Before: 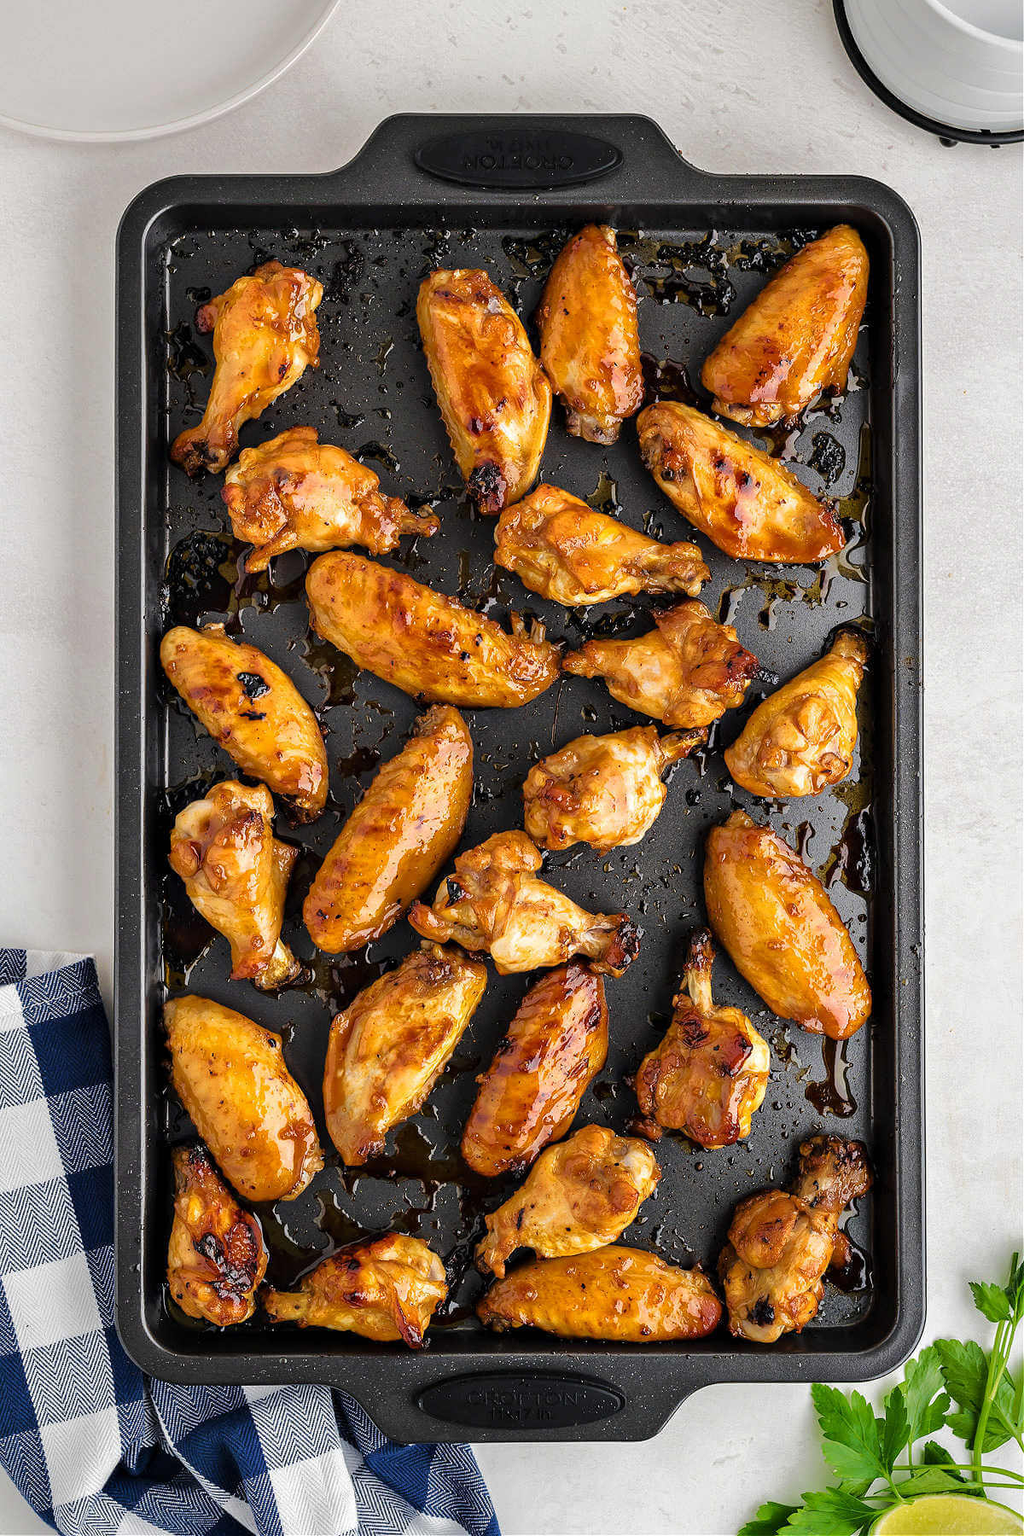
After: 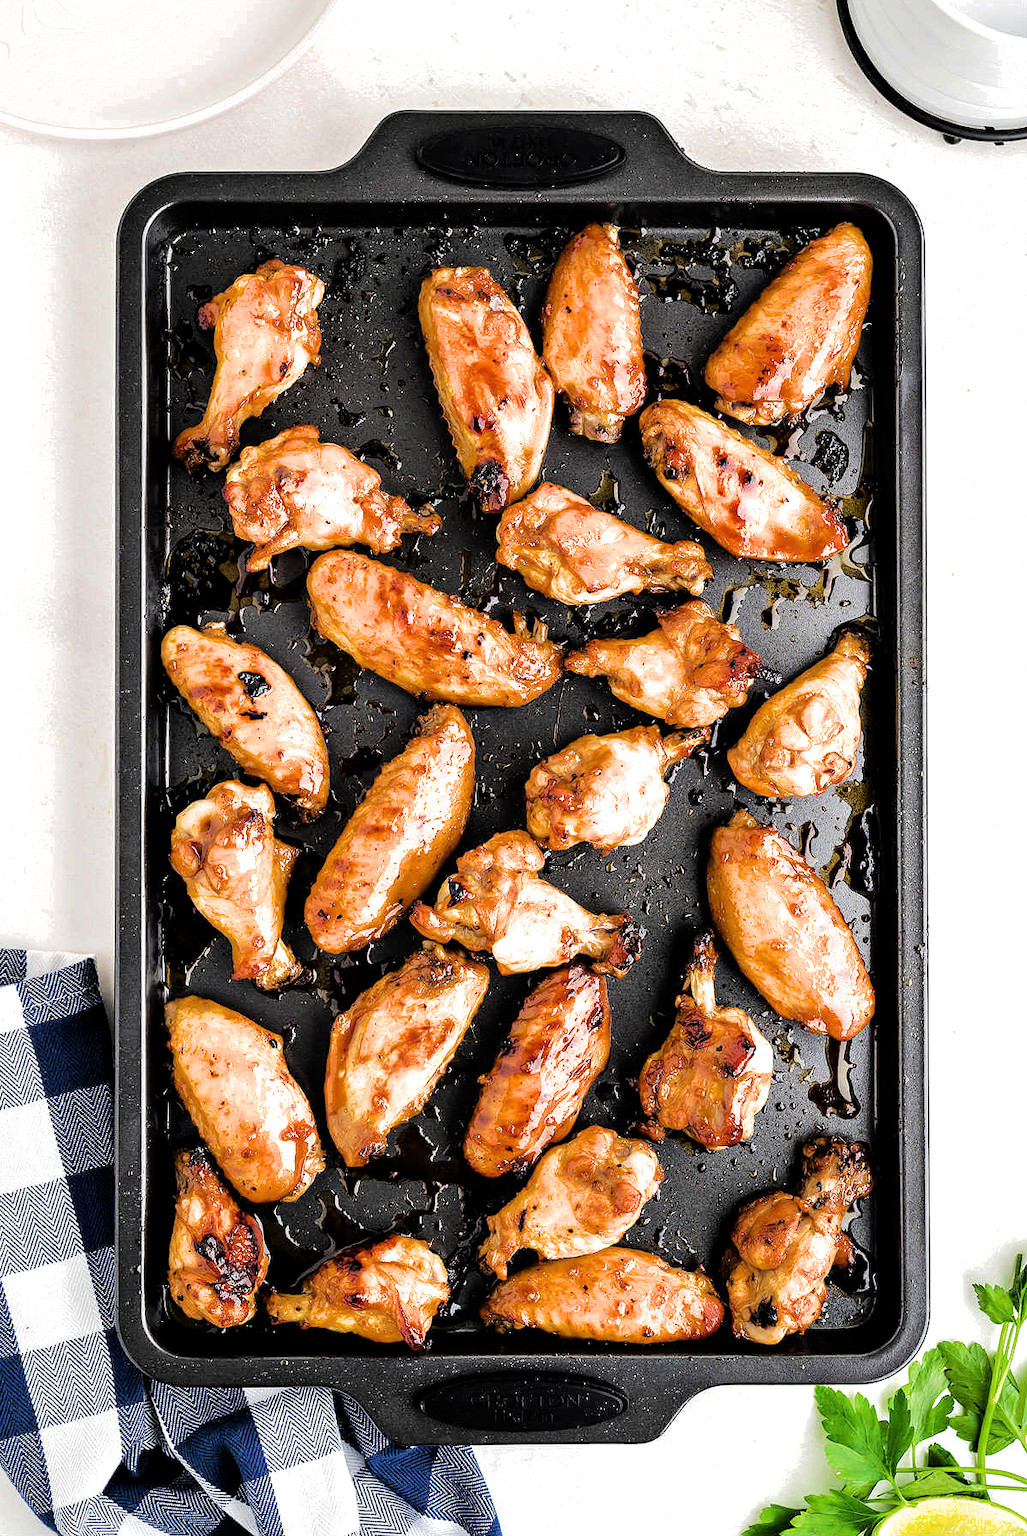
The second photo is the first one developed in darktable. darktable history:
crop: top 0.248%, bottom 0.096%
filmic rgb: middle gray luminance 18.39%, black relative exposure -11.49 EV, white relative exposure 2.54 EV, threshold 5.97 EV, target black luminance 0%, hardness 8.45, latitude 98.95%, contrast 1.083, shadows ↔ highlights balance 0.533%, iterations of high-quality reconstruction 0, enable highlight reconstruction true
tone equalizer: -8 EV -0.751 EV, -7 EV -0.669 EV, -6 EV -0.606 EV, -5 EV -0.364 EV, -3 EV 0.394 EV, -2 EV 0.6 EV, -1 EV 0.7 EV, +0 EV 0.728 EV
